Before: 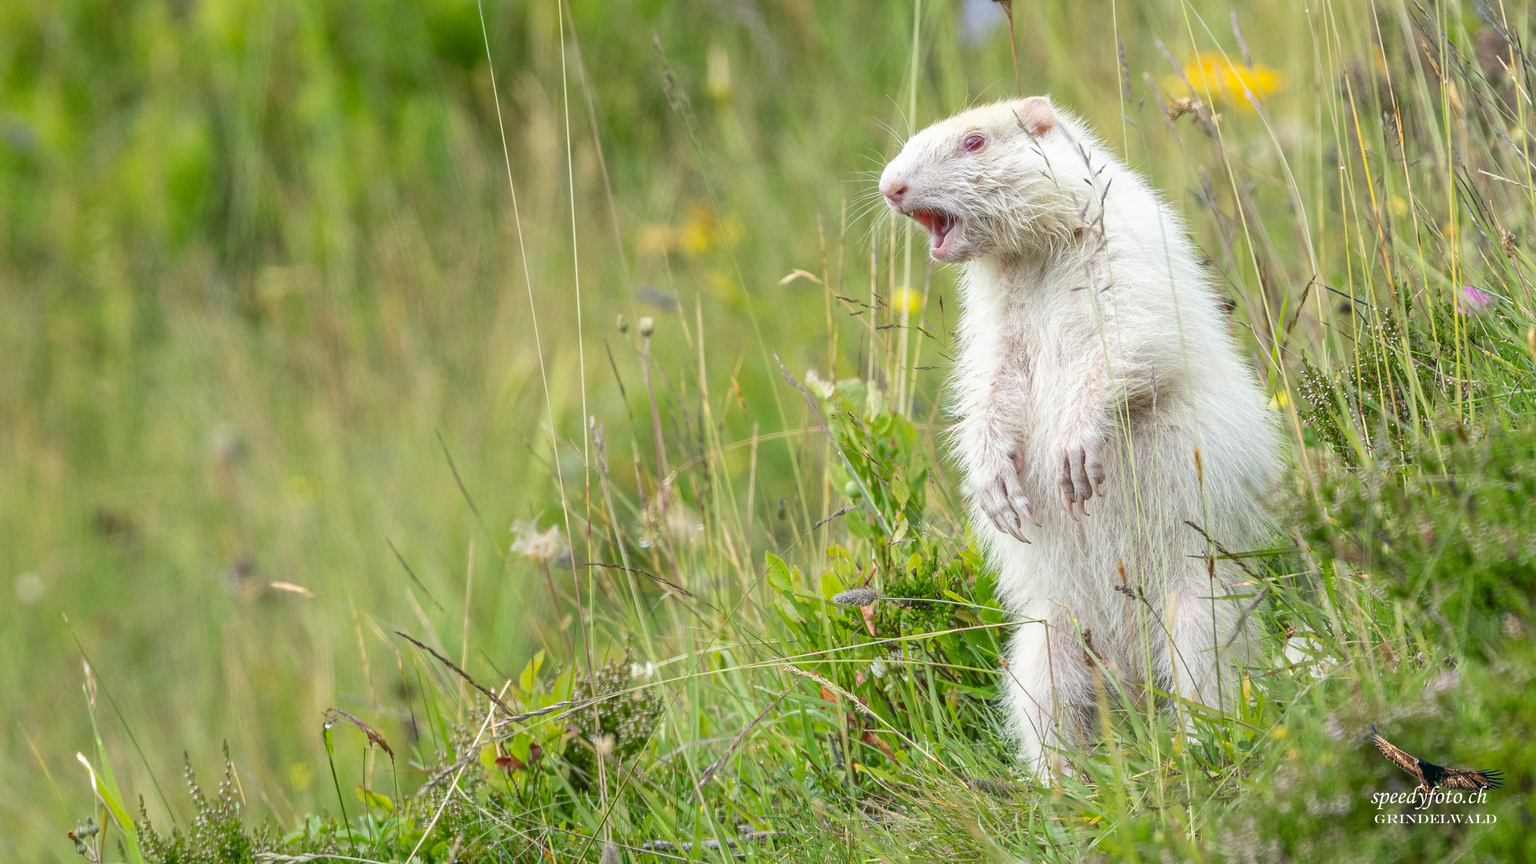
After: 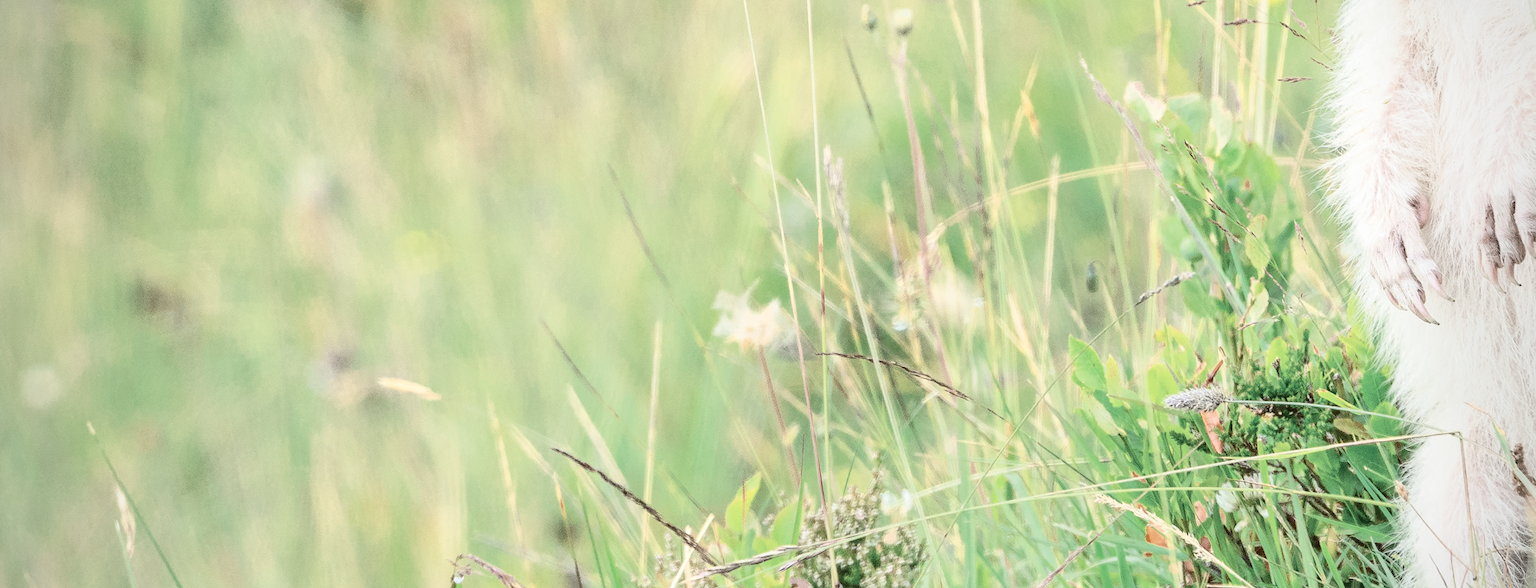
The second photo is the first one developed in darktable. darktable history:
crop: top 36.016%, right 28.38%, bottom 15.144%
vignetting: fall-off radius 60.83%
color zones: curves: ch0 [(0, 0.5) (0.125, 0.4) (0.25, 0.5) (0.375, 0.4) (0.5, 0.4) (0.625, 0.35) (0.75, 0.35) (0.875, 0.5)]; ch1 [(0, 0.35) (0.125, 0.45) (0.25, 0.35) (0.375, 0.35) (0.5, 0.35) (0.625, 0.35) (0.75, 0.45) (0.875, 0.35)]; ch2 [(0, 0.6) (0.125, 0.5) (0.25, 0.5) (0.375, 0.6) (0.5, 0.6) (0.625, 0.5) (0.75, 0.5) (0.875, 0.5)]
tone curve: curves: ch0 [(0, 0) (0.003, 0.003) (0.011, 0.013) (0.025, 0.028) (0.044, 0.05) (0.069, 0.079) (0.1, 0.113) (0.136, 0.154) (0.177, 0.201) (0.224, 0.268) (0.277, 0.38) (0.335, 0.486) (0.399, 0.588) (0.468, 0.688) (0.543, 0.787) (0.623, 0.854) (0.709, 0.916) (0.801, 0.957) (0.898, 0.978) (1, 1)], color space Lab, independent channels, preserve colors none
